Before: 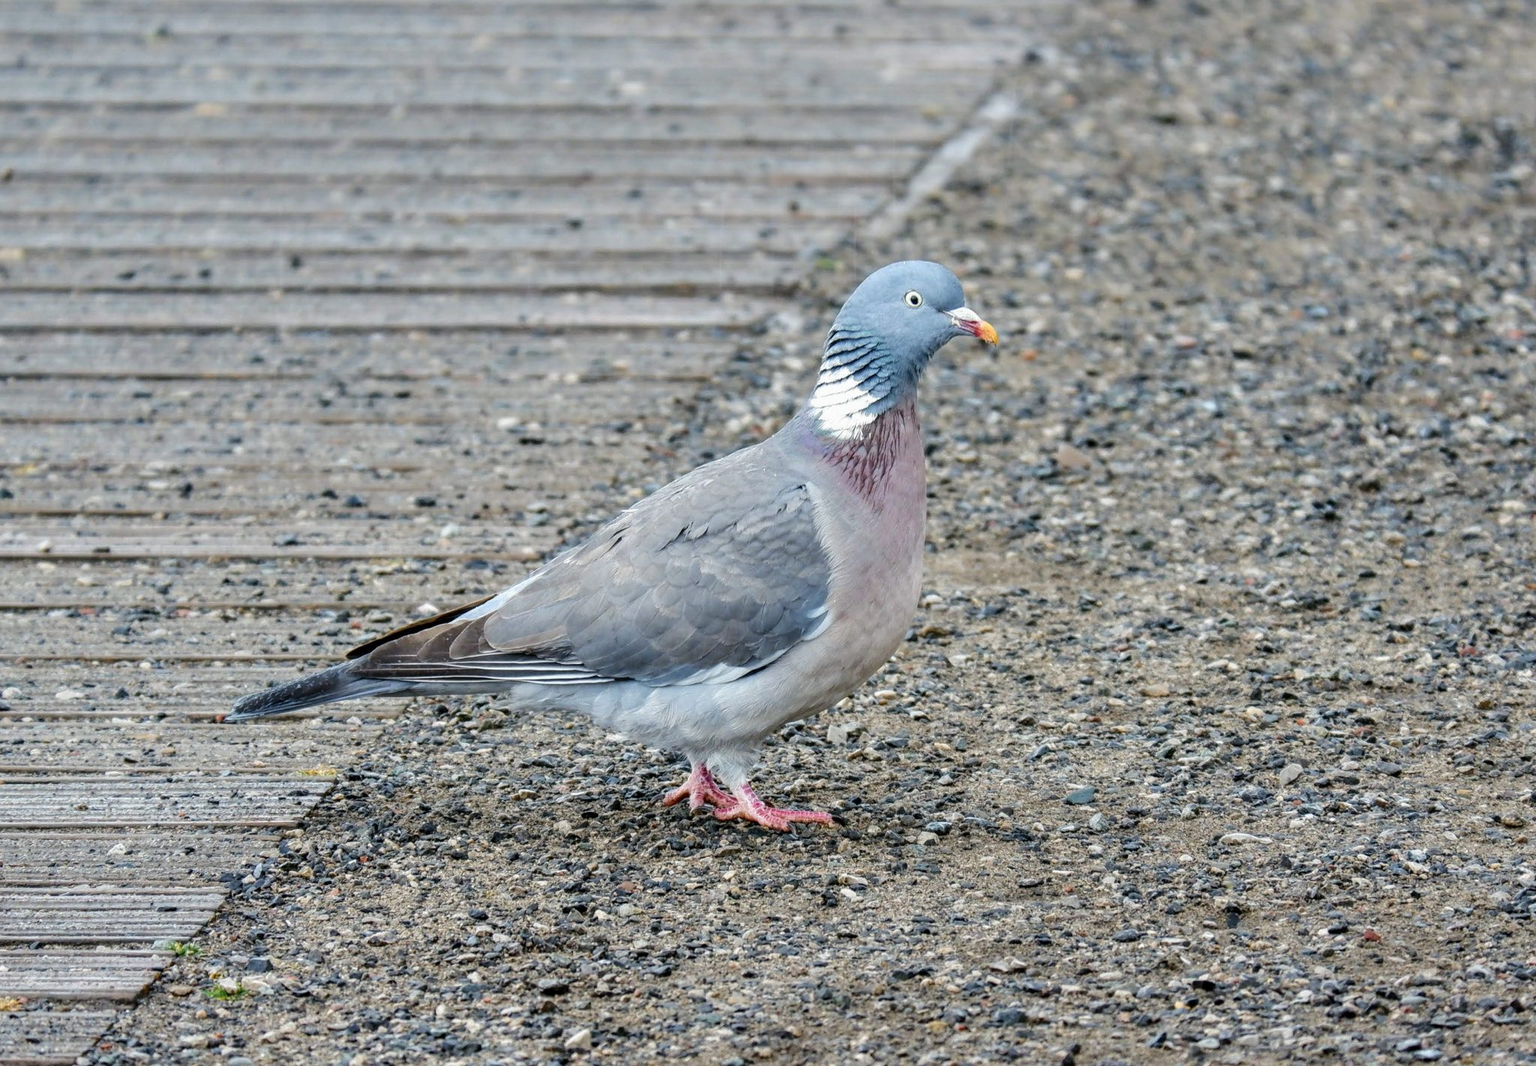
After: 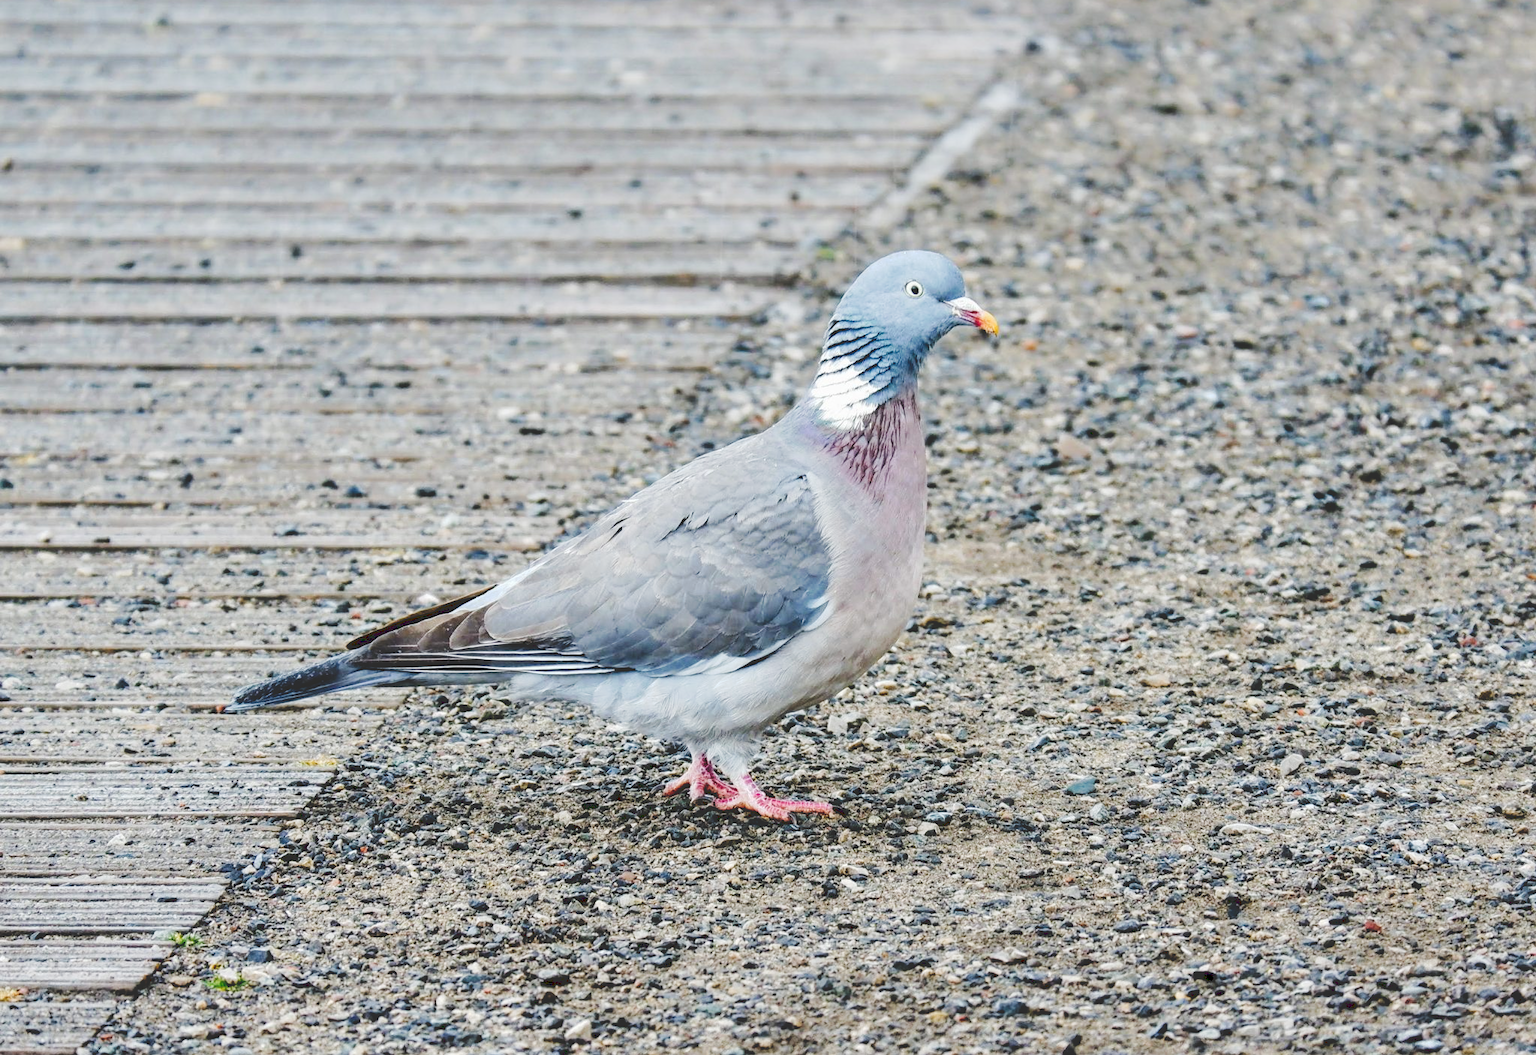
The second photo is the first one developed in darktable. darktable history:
crop: top 1.049%, right 0.001%
tone curve: curves: ch0 [(0, 0) (0.003, 0.178) (0.011, 0.177) (0.025, 0.177) (0.044, 0.178) (0.069, 0.178) (0.1, 0.18) (0.136, 0.183) (0.177, 0.199) (0.224, 0.227) (0.277, 0.278) (0.335, 0.357) (0.399, 0.449) (0.468, 0.546) (0.543, 0.65) (0.623, 0.724) (0.709, 0.804) (0.801, 0.868) (0.898, 0.921) (1, 1)], preserve colors none
